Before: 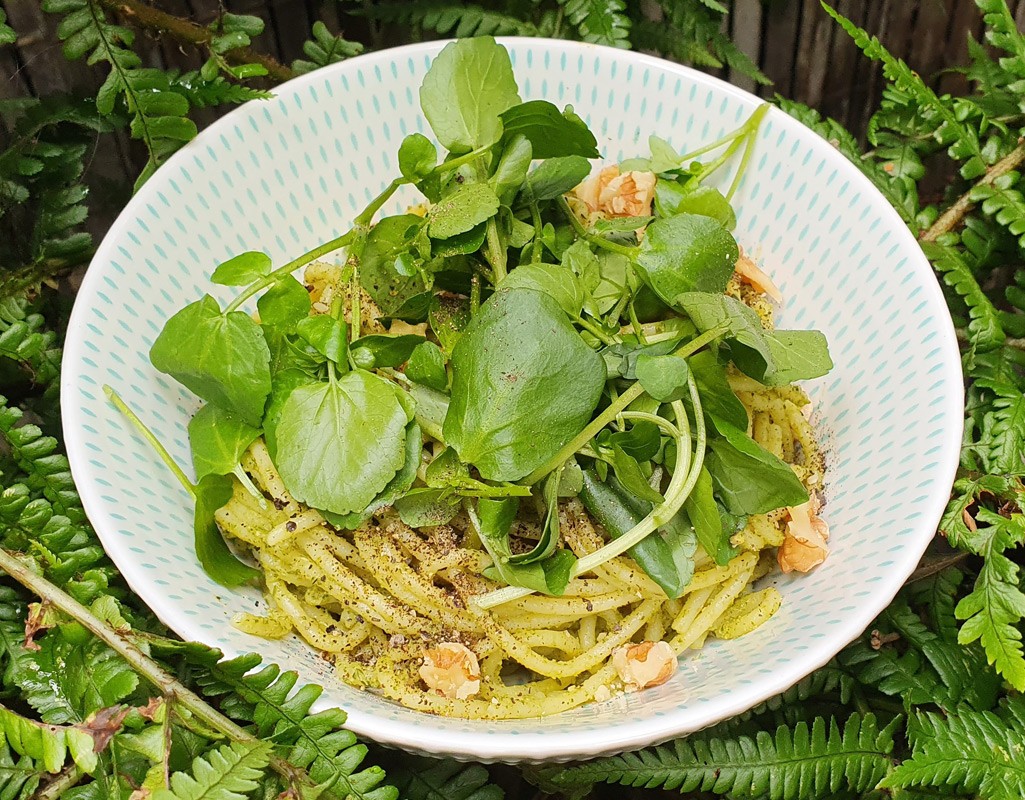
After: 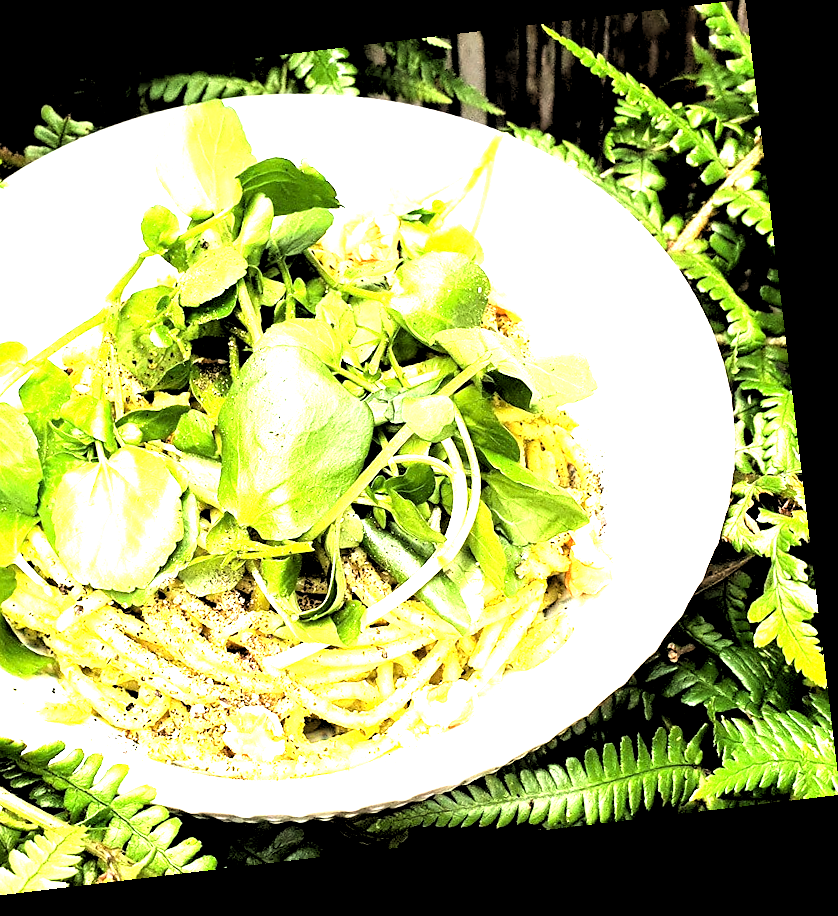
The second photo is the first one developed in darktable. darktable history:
crop and rotate: left 24.6%
exposure: black level correction 0.001, exposure 1.116 EV, compensate highlight preservation false
tone equalizer: -8 EV -1.08 EV, -7 EV -1.01 EV, -6 EV -0.867 EV, -5 EV -0.578 EV, -3 EV 0.578 EV, -2 EV 0.867 EV, -1 EV 1.01 EV, +0 EV 1.08 EV, edges refinement/feathering 500, mask exposure compensation -1.57 EV, preserve details no
rotate and perspective: rotation -6.83°, automatic cropping off
rgb levels: levels [[0.034, 0.472, 0.904], [0, 0.5, 1], [0, 0.5, 1]]
